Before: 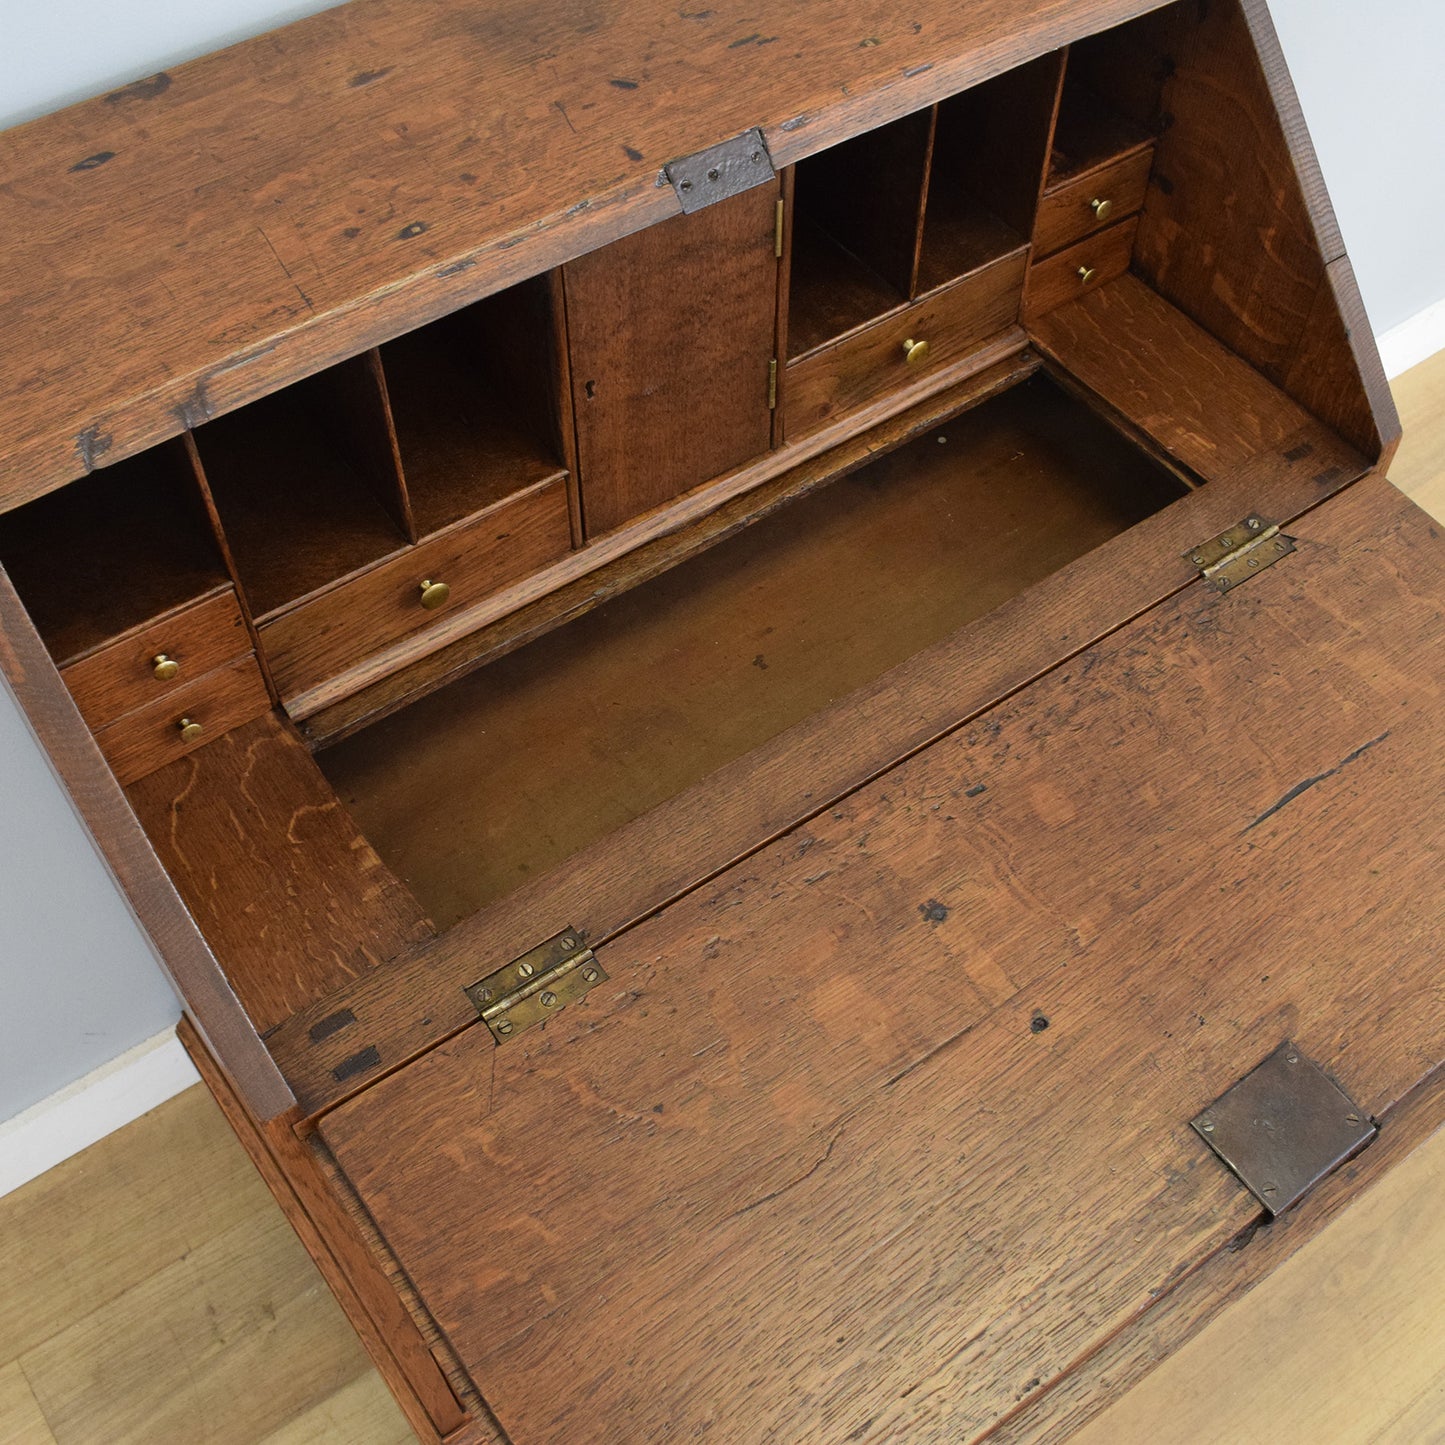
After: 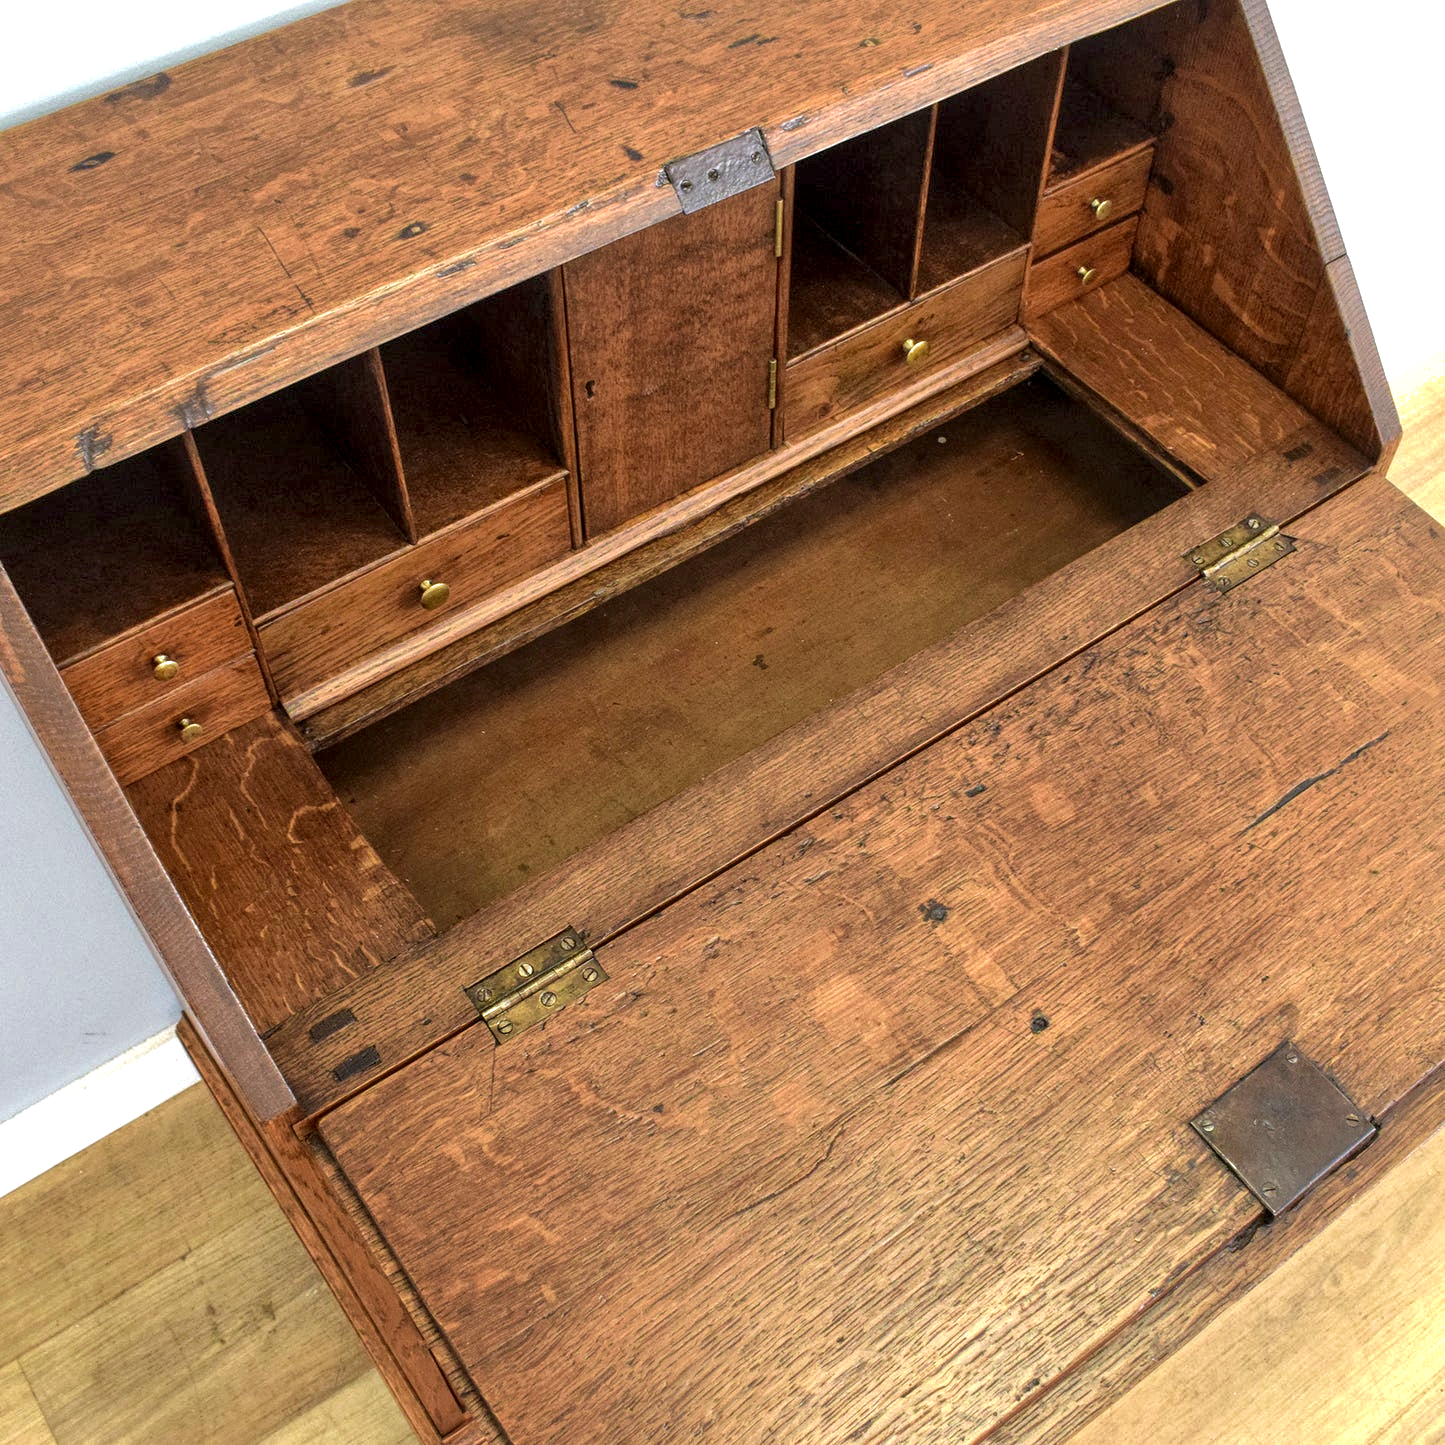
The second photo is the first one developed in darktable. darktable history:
local contrast: highlights 101%, shadows 103%, detail 199%, midtone range 0.2
exposure: black level correction 0, exposure 0.696 EV, compensate exposure bias true, compensate highlight preservation false
shadows and highlights: highlights color adjustment 45.62%
velvia: on, module defaults
